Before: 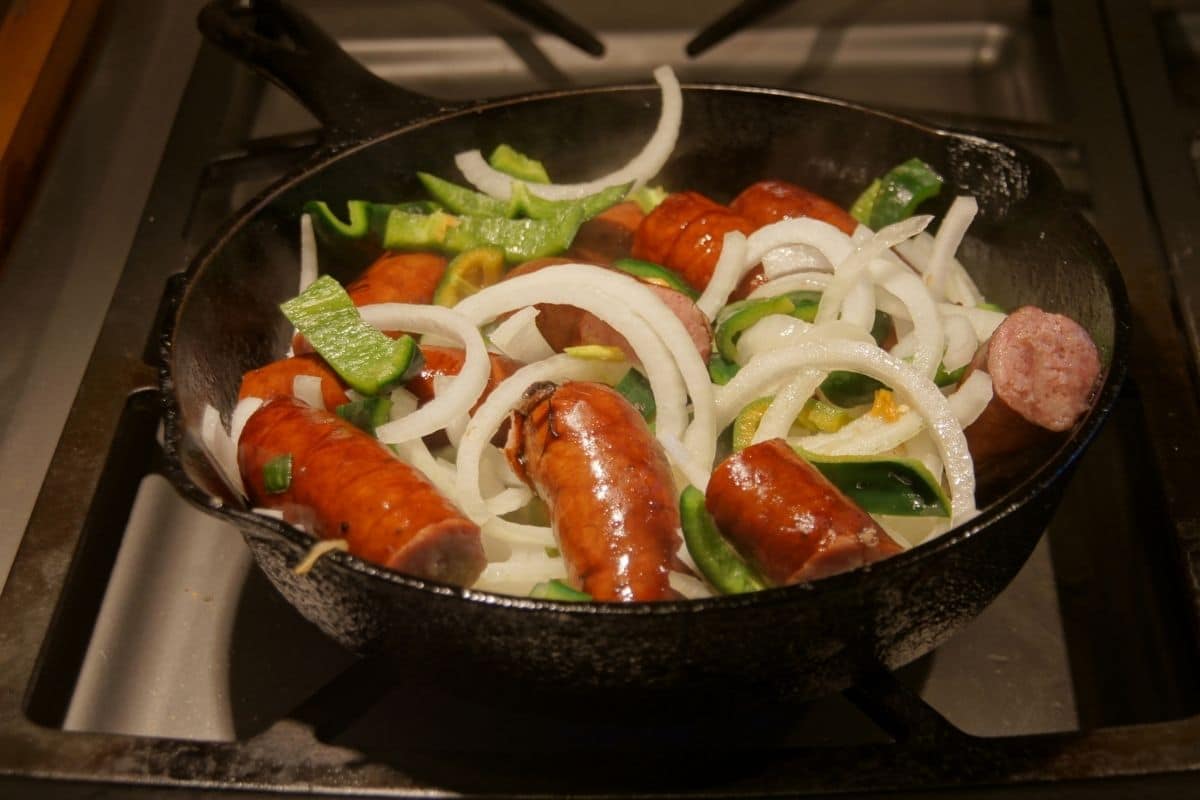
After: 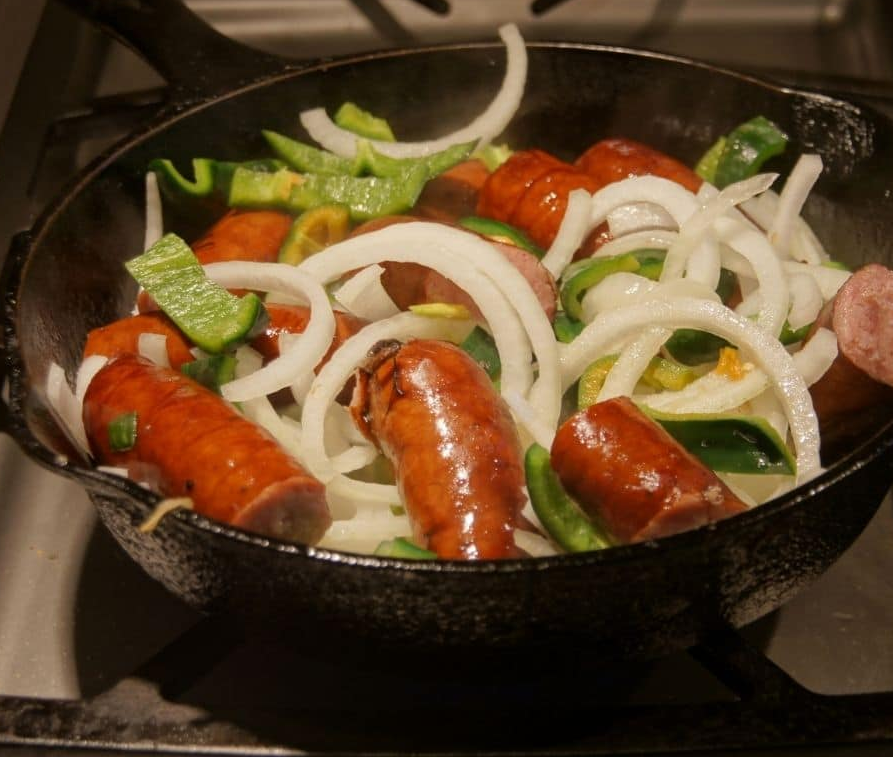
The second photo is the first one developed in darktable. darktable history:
crop and rotate: left 12.942%, top 5.325%, right 12.622%
